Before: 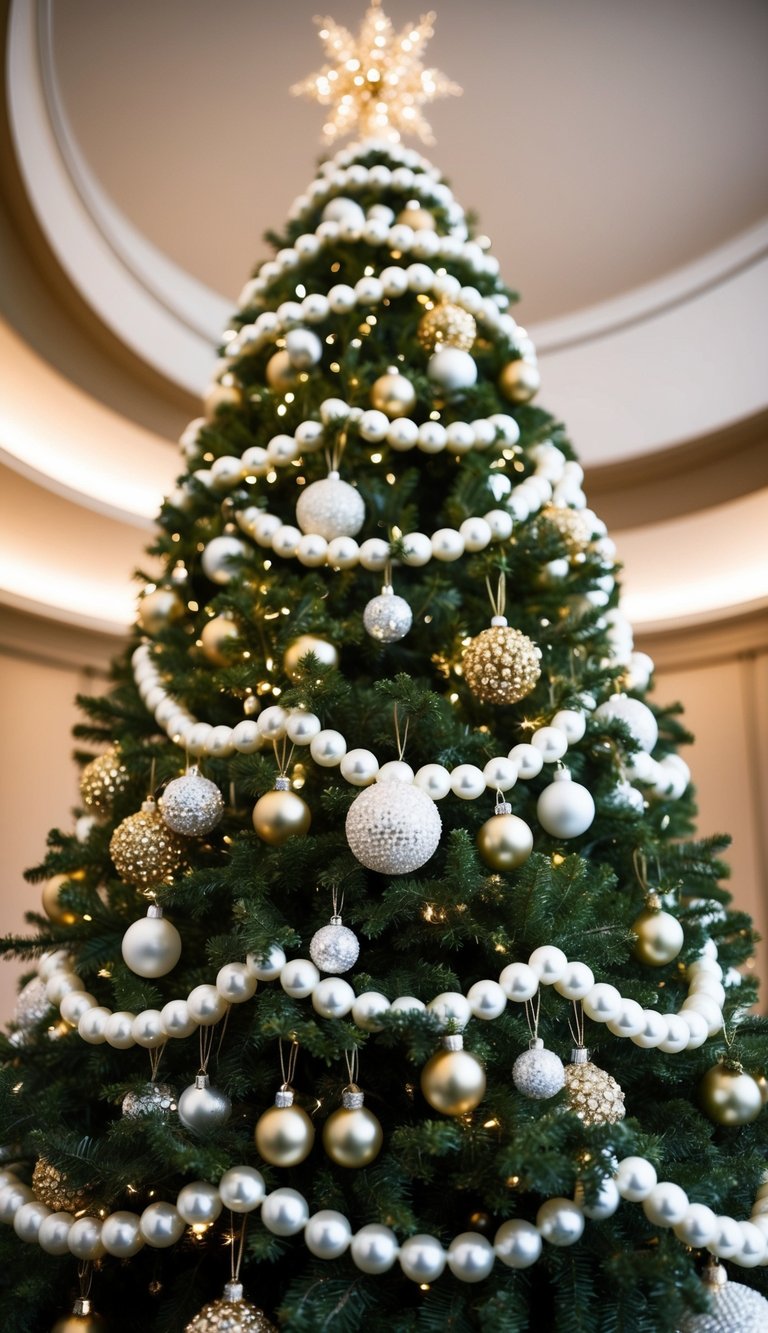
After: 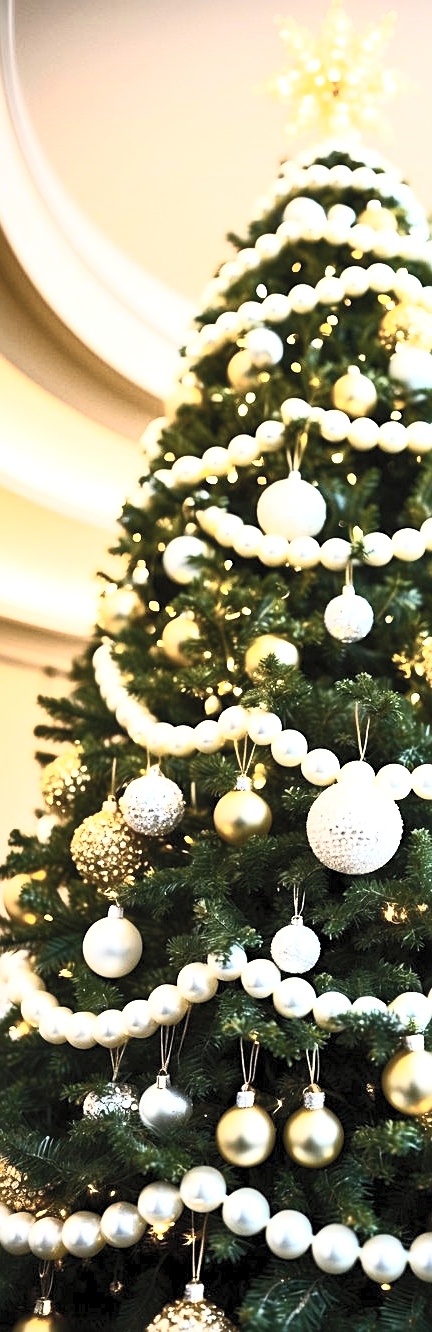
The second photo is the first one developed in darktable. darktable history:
exposure: exposure 0.74 EV, compensate highlight preservation false
white balance: red 1.009, blue 0.985
local contrast: mode bilateral grid, contrast 28, coarseness 16, detail 115%, midtone range 0.2
contrast brightness saturation: contrast 0.57, brightness 0.57, saturation -0.34
sharpen: radius 2.167, amount 0.381, threshold 0
crop: left 5.114%, right 38.589%
color balance rgb: linear chroma grading › global chroma 15%, perceptual saturation grading › global saturation 30%
